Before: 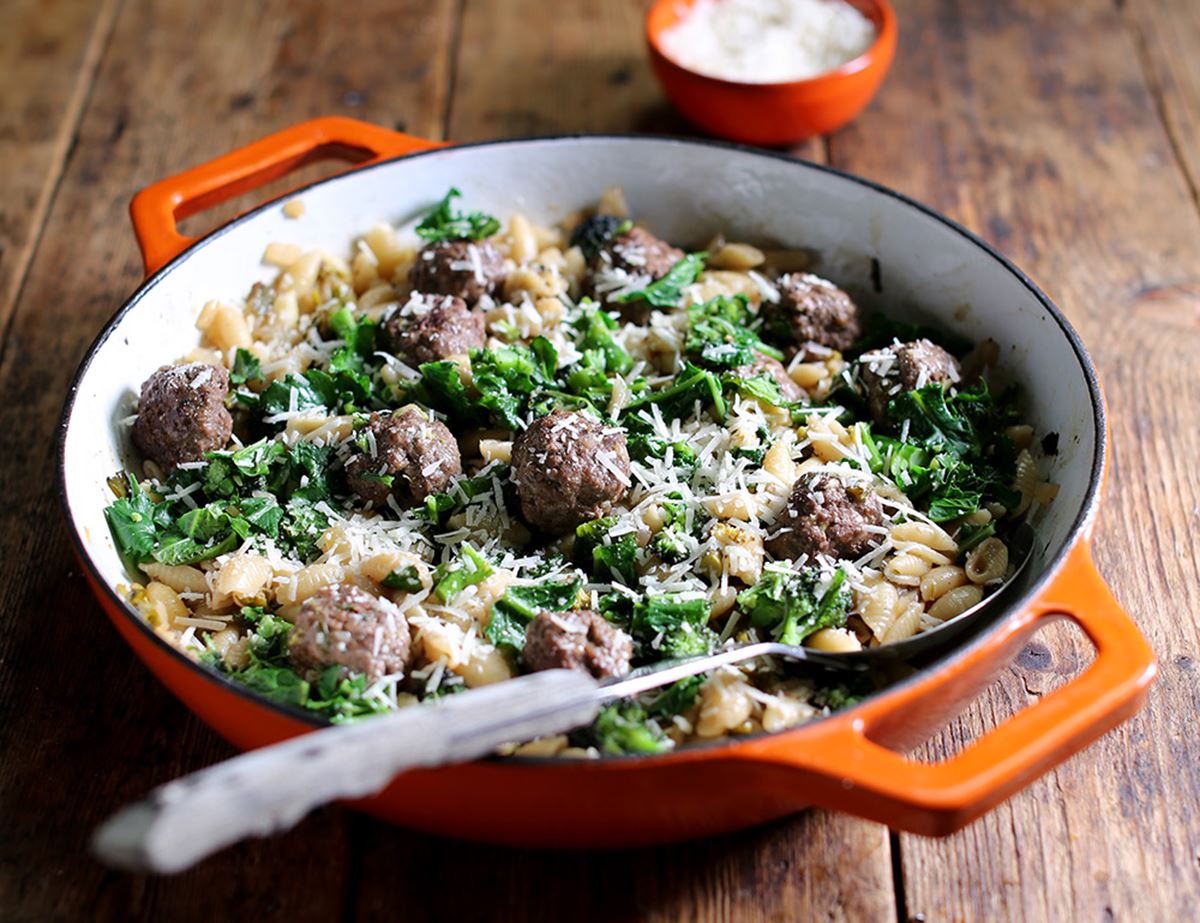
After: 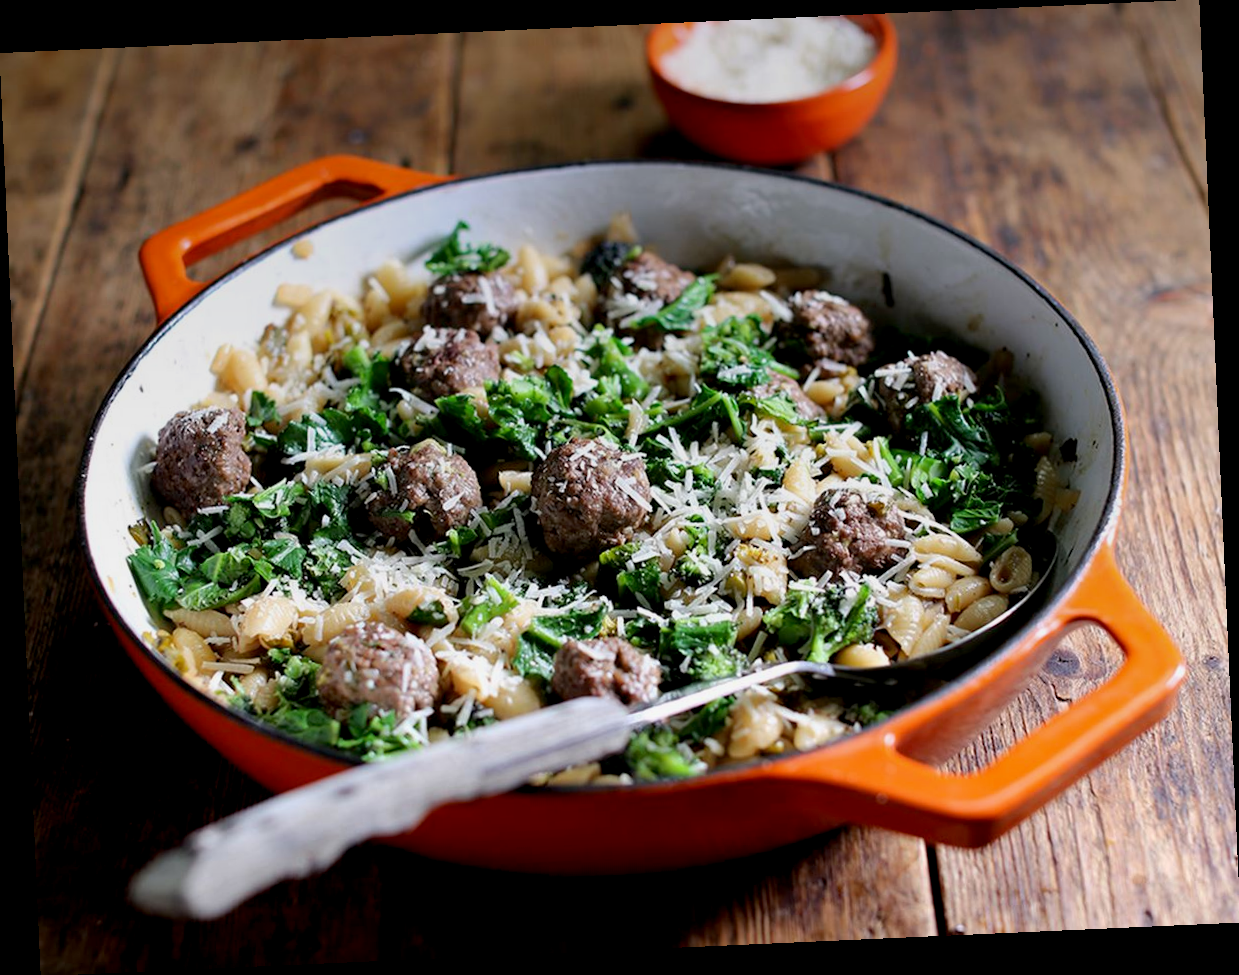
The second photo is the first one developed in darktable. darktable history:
exposure: black level correction 0.005, exposure 0.001 EV, compensate highlight preservation false
rotate and perspective: rotation -2.56°, automatic cropping off
graduated density: on, module defaults
